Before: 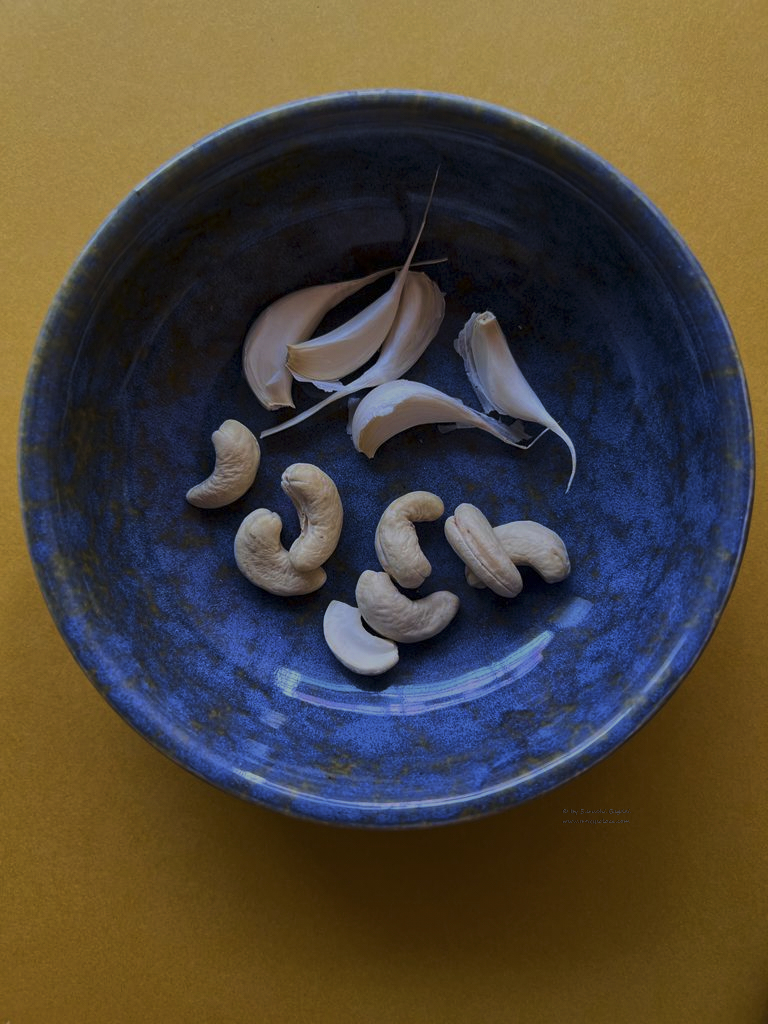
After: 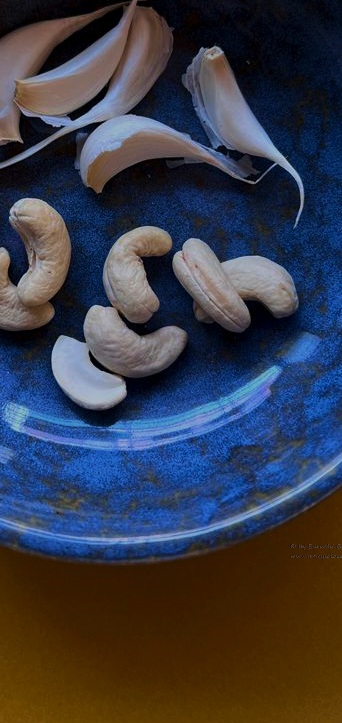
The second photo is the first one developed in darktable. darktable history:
exposure: exposure 0.209 EV, compensate highlight preservation false
crop: left 35.435%, top 25.936%, right 19.989%, bottom 3.367%
